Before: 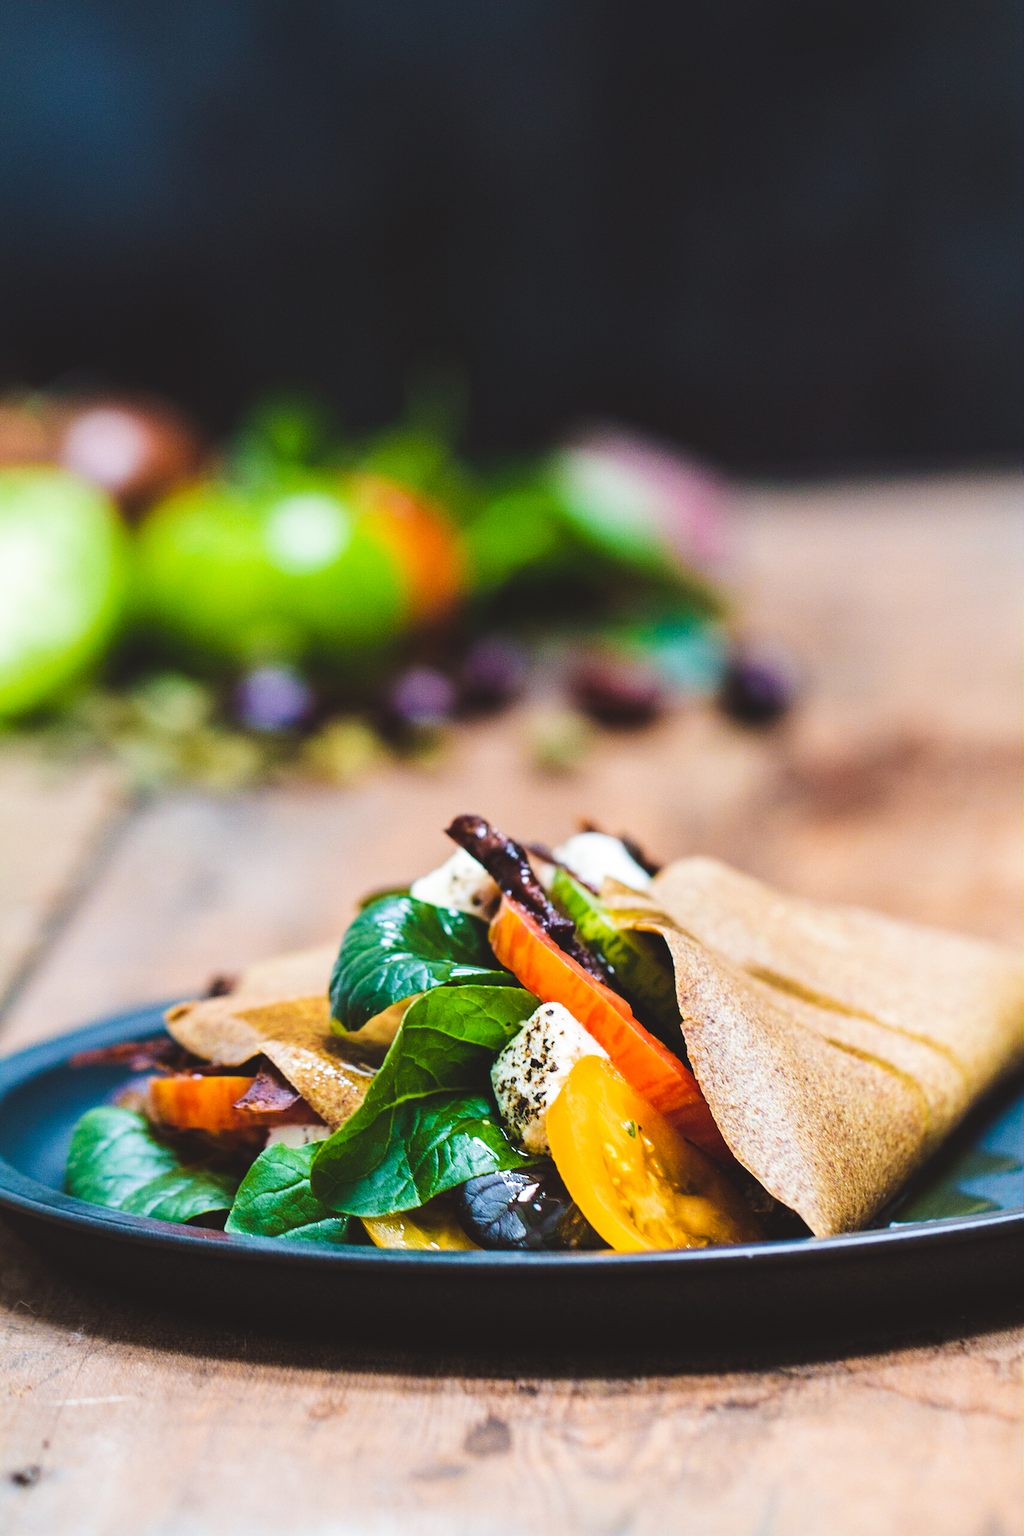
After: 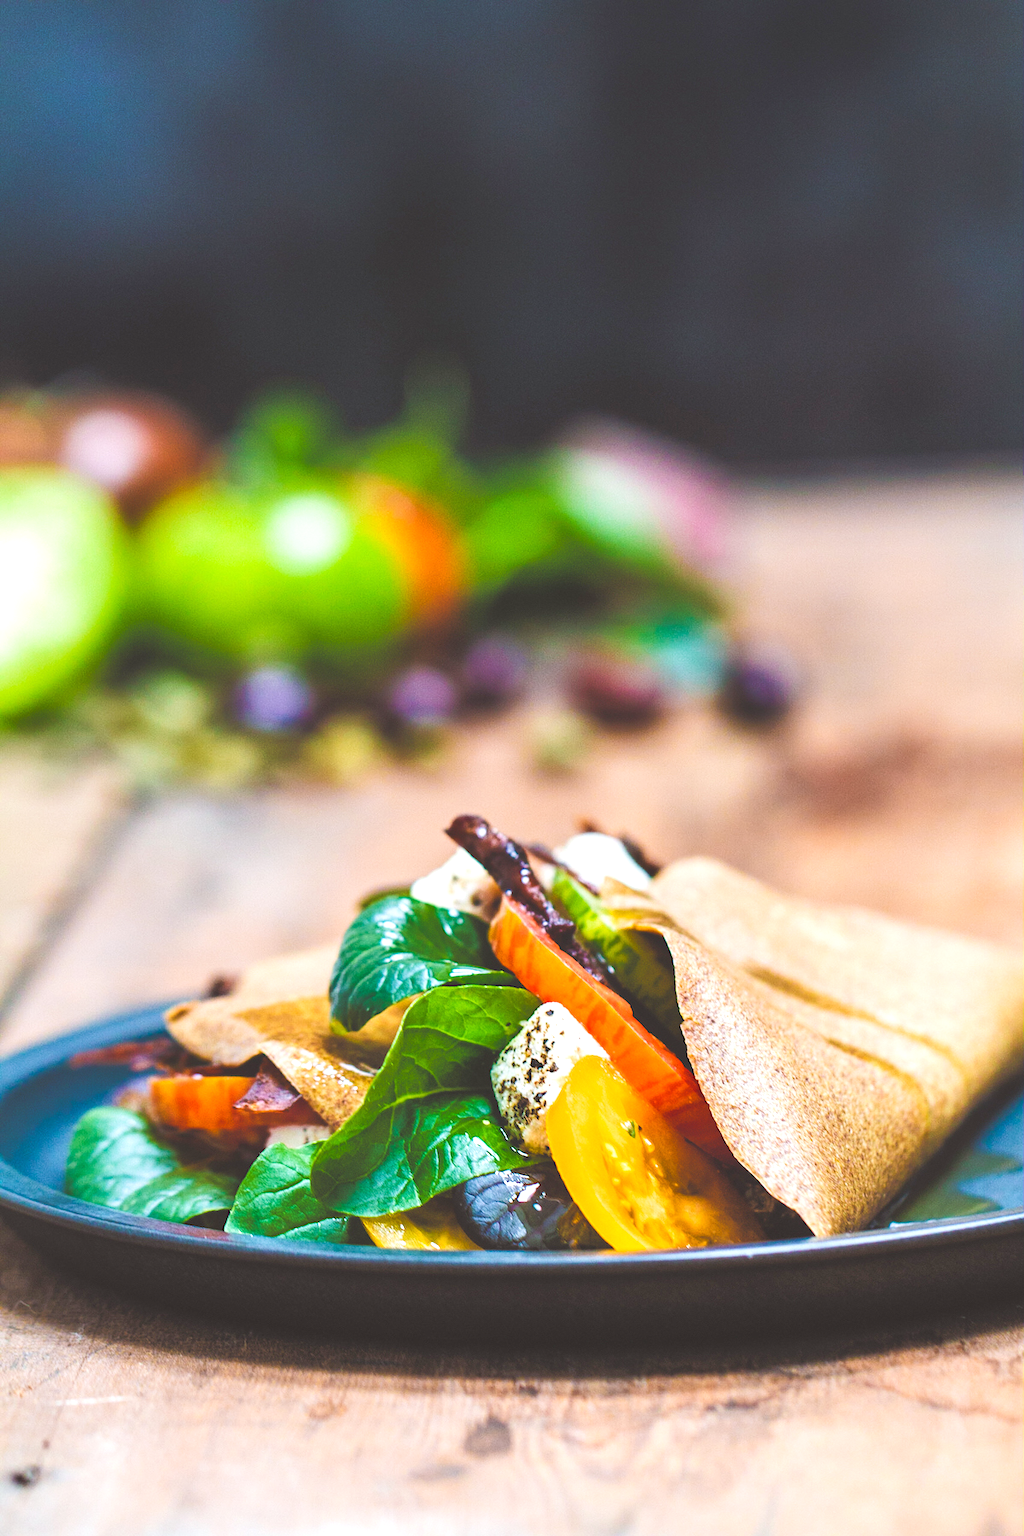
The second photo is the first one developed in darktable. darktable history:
exposure: exposure 0.299 EV, compensate exposure bias true, compensate highlight preservation false
tone equalizer: -7 EV 0.164 EV, -6 EV 0.586 EV, -5 EV 1.14 EV, -4 EV 1.33 EV, -3 EV 1.12 EV, -2 EV 0.6 EV, -1 EV 0.157 EV
